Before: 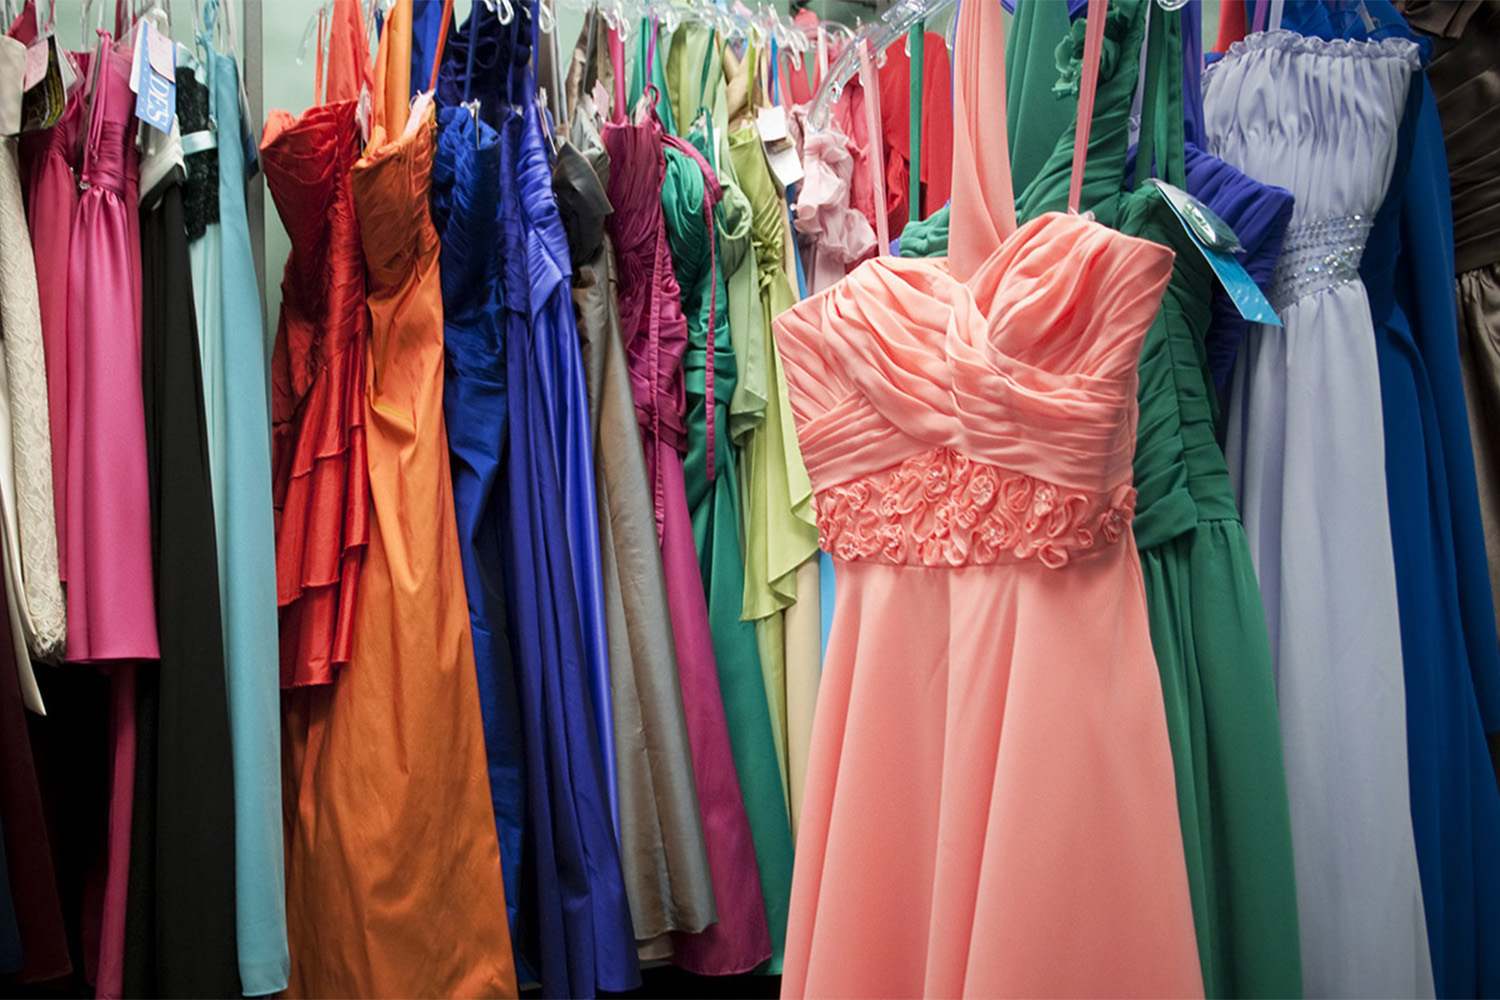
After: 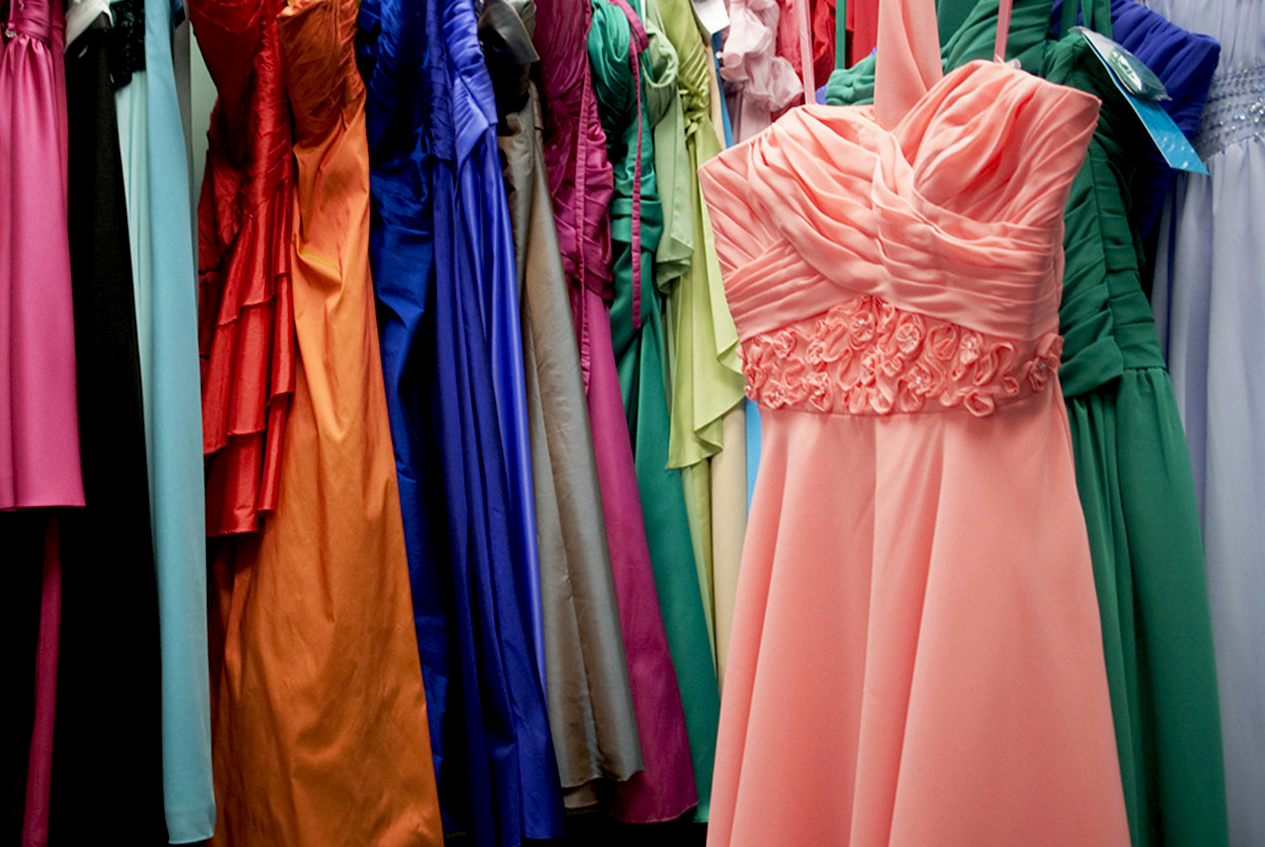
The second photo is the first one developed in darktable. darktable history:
exposure: black level correction 0.013, compensate highlight preservation false
crop and rotate: left 4.953%, top 15.207%, right 10.671%
contrast equalizer: octaves 7, y [[0.502, 0.505, 0.512, 0.529, 0.564, 0.588], [0.5 ×6], [0.502, 0.505, 0.512, 0.529, 0.564, 0.588], [0, 0.001, 0.001, 0.004, 0.008, 0.011], [0, 0.001, 0.001, 0.004, 0.008, 0.011]], mix -0.309
